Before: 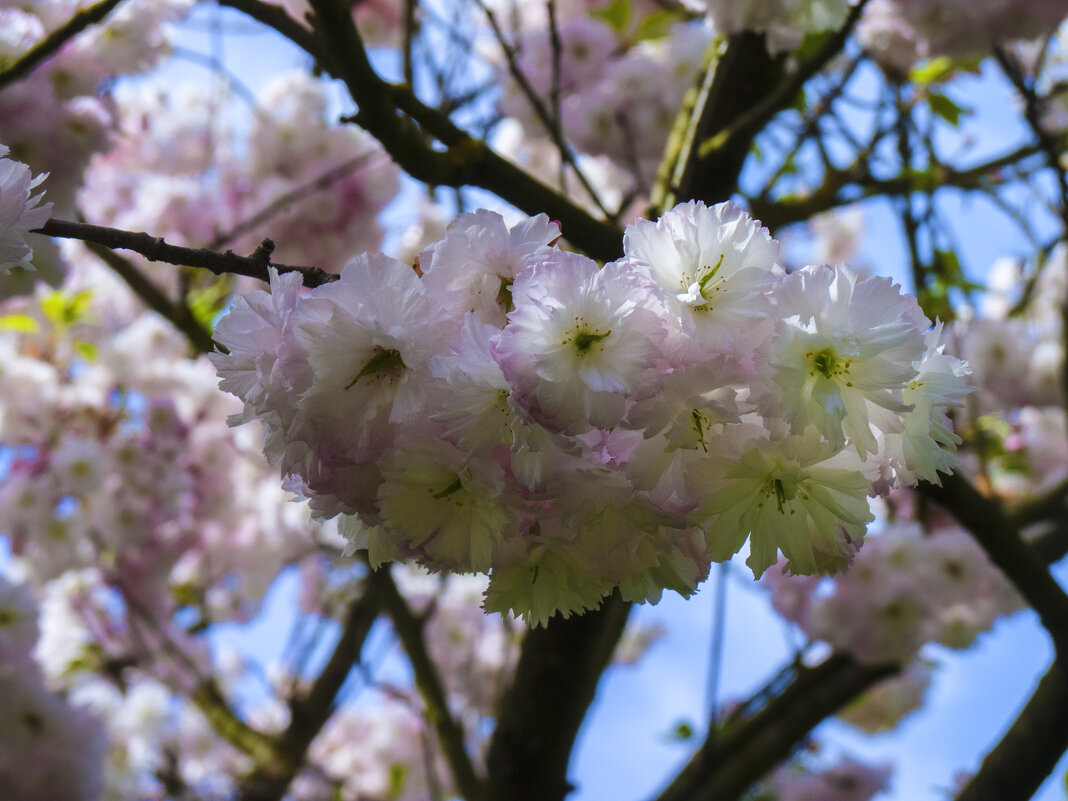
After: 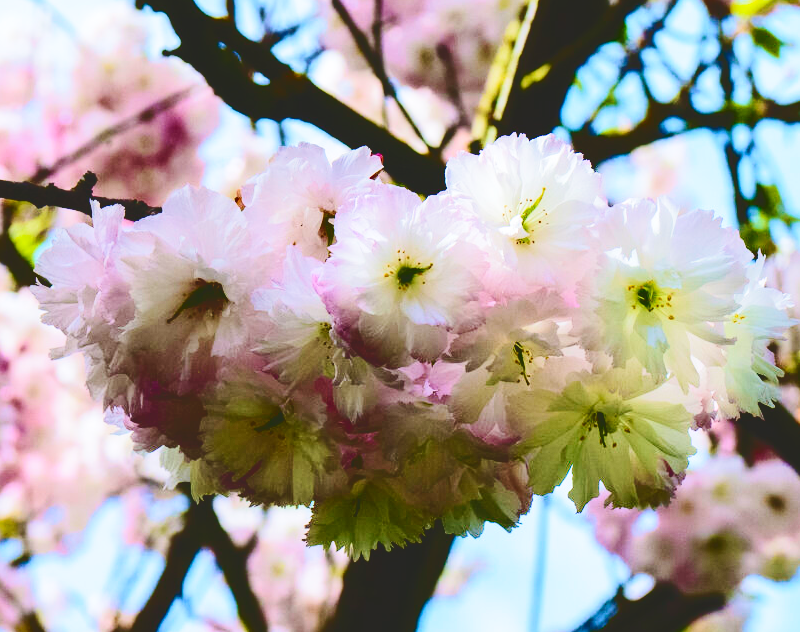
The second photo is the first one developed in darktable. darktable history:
base curve: curves: ch0 [(0, 0) (0.028, 0.03) (0.121, 0.232) (0.46, 0.748) (0.859, 0.968) (1, 1)], preserve colors none
crop: left 16.707%, top 8.485%, right 8.366%, bottom 12.581%
velvia: on, module defaults
tone curve: curves: ch0 [(0, 0) (0.003, 0.145) (0.011, 0.15) (0.025, 0.15) (0.044, 0.156) (0.069, 0.161) (0.1, 0.169) (0.136, 0.175) (0.177, 0.184) (0.224, 0.196) (0.277, 0.234) (0.335, 0.291) (0.399, 0.391) (0.468, 0.505) (0.543, 0.633) (0.623, 0.742) (0.709, 0.826) (0.801, 0.882) (0.898, 0.93) (1, 1)], color space Lab, independent channels, preserve colors none
